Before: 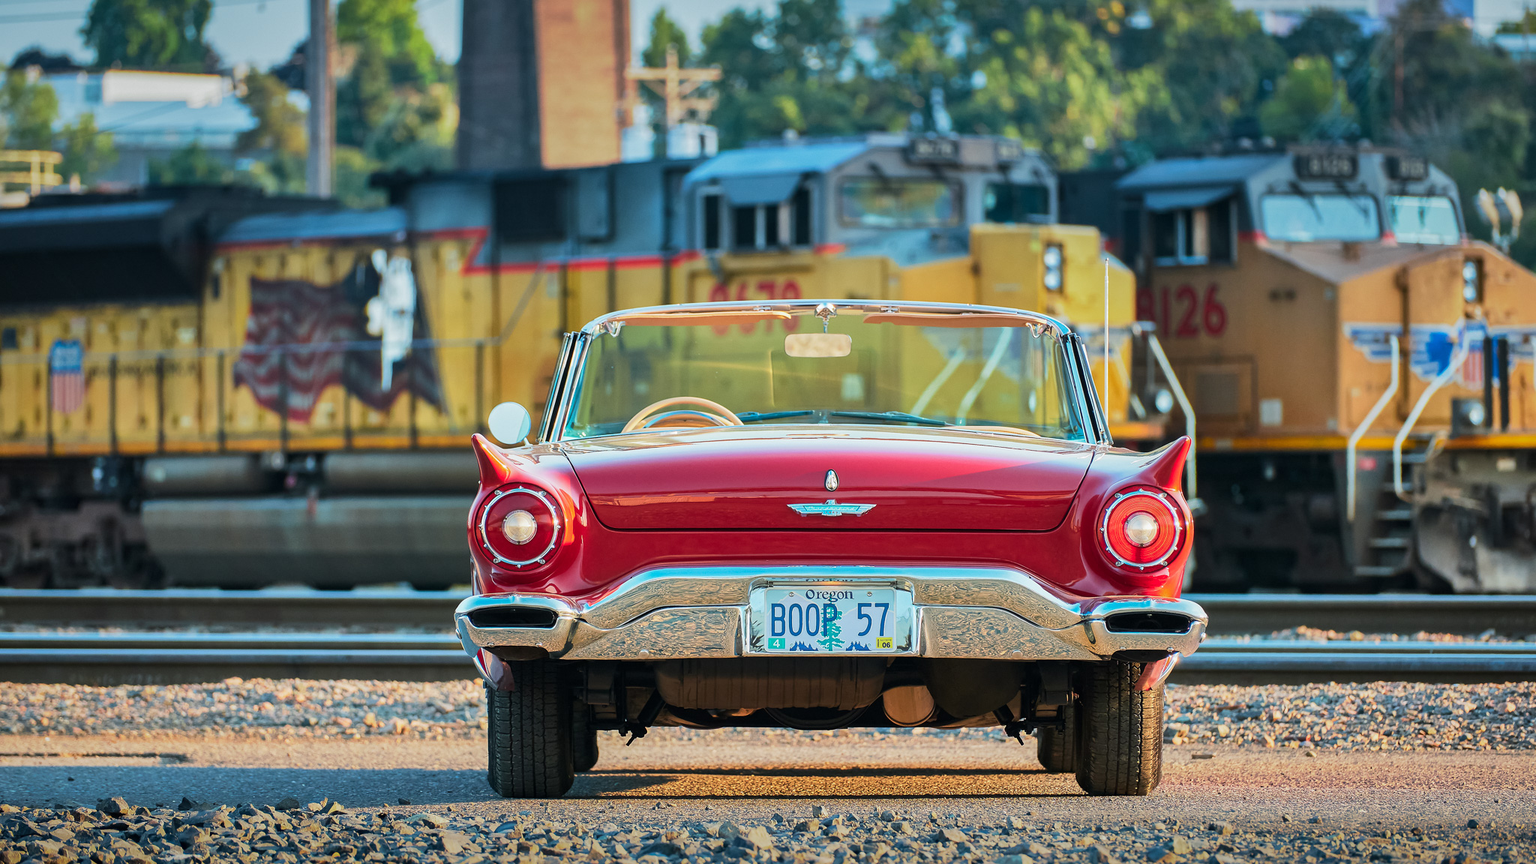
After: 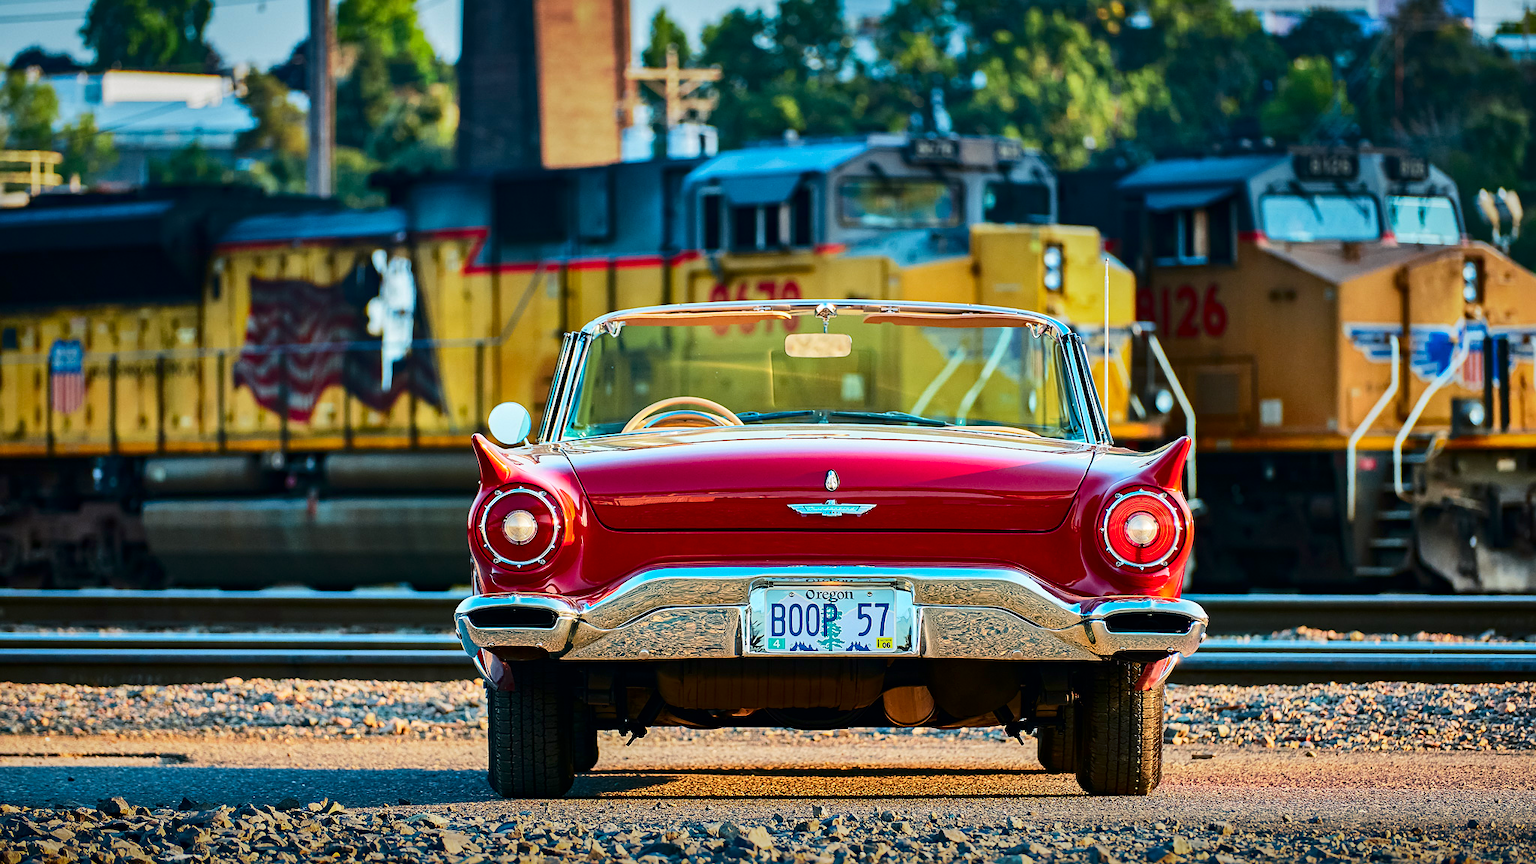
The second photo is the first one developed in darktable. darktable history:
haze removal: compatibility mode true, adaptive false
sharpen: amount 0.206
contrast brightness saturation: contrast 0.214, brightness -0.108, saturation 0.207
